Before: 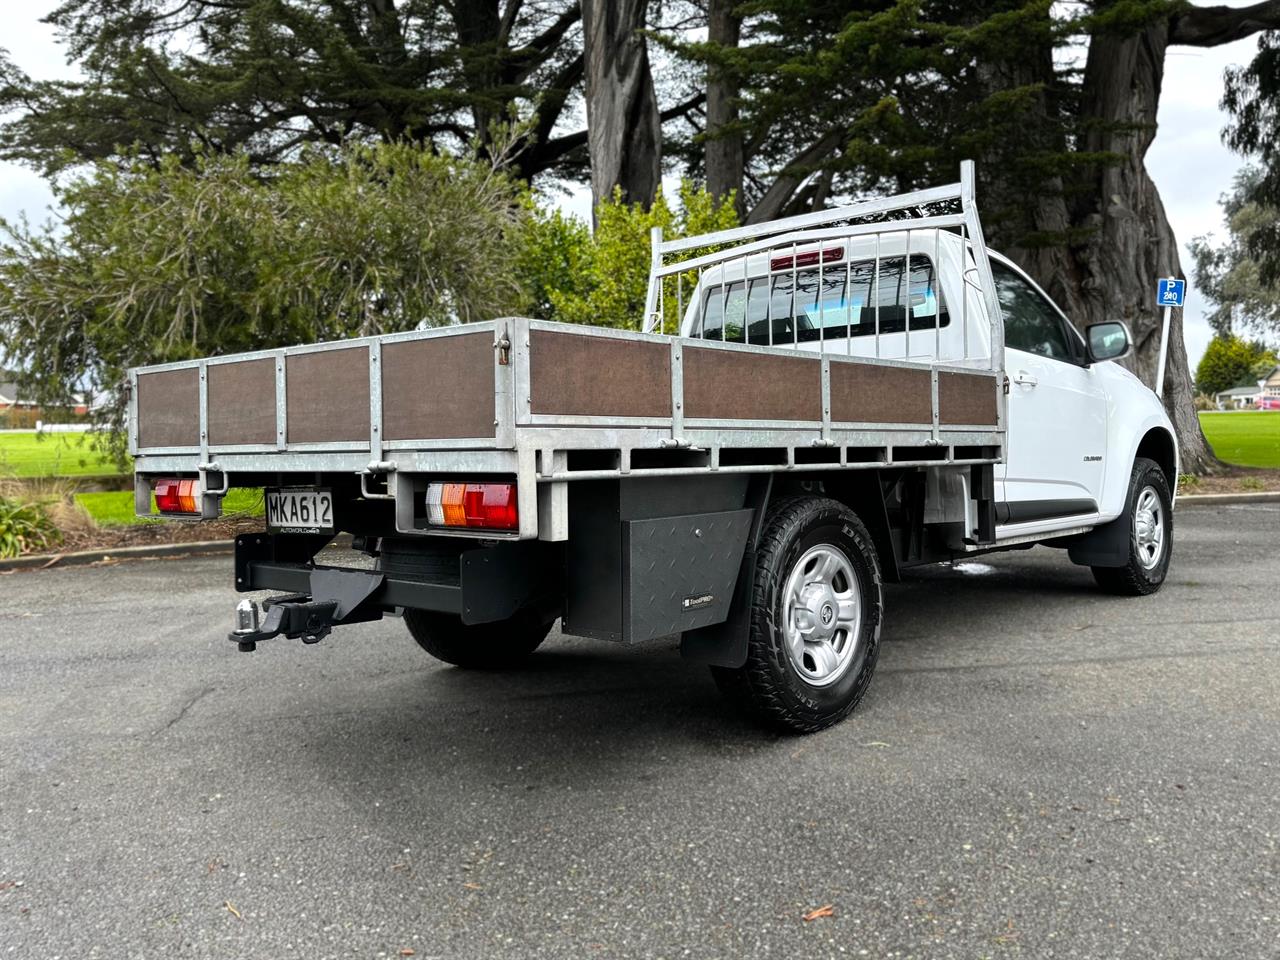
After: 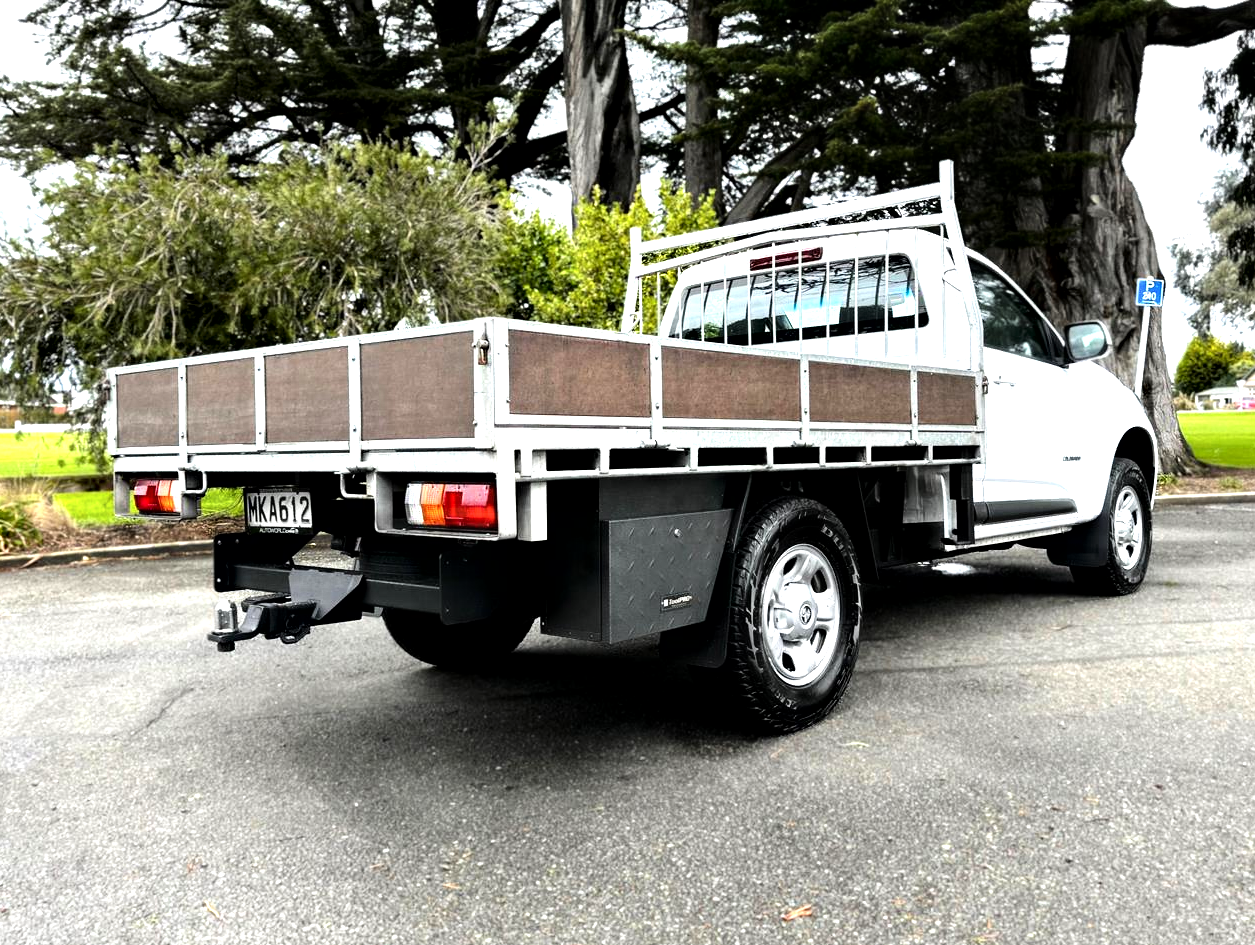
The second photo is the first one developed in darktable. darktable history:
crop: left 1.653%, right 0.268%, bottom 1.506%
contrast brightness saturation: contrast 0.073
contrast equalizer: octaves 7, y [[0.536, 0.565, 0.581, 0.516, 0.52, 0.491], [0.5 ×6], [0.5 ×6], [0 ×6], [0 ×6]]
tone equalizer: -8 EV -1.06 EV, -7 EV -0.975 EV, -6 EV -0.904 EV, -5 EV -0.581 EV, -3 EV 0.608 EV, -2 EV 0.837 EV, -1 EV 1 EV, +0 EV 1.08 EV, mask exposure compensation -0.488 EV
